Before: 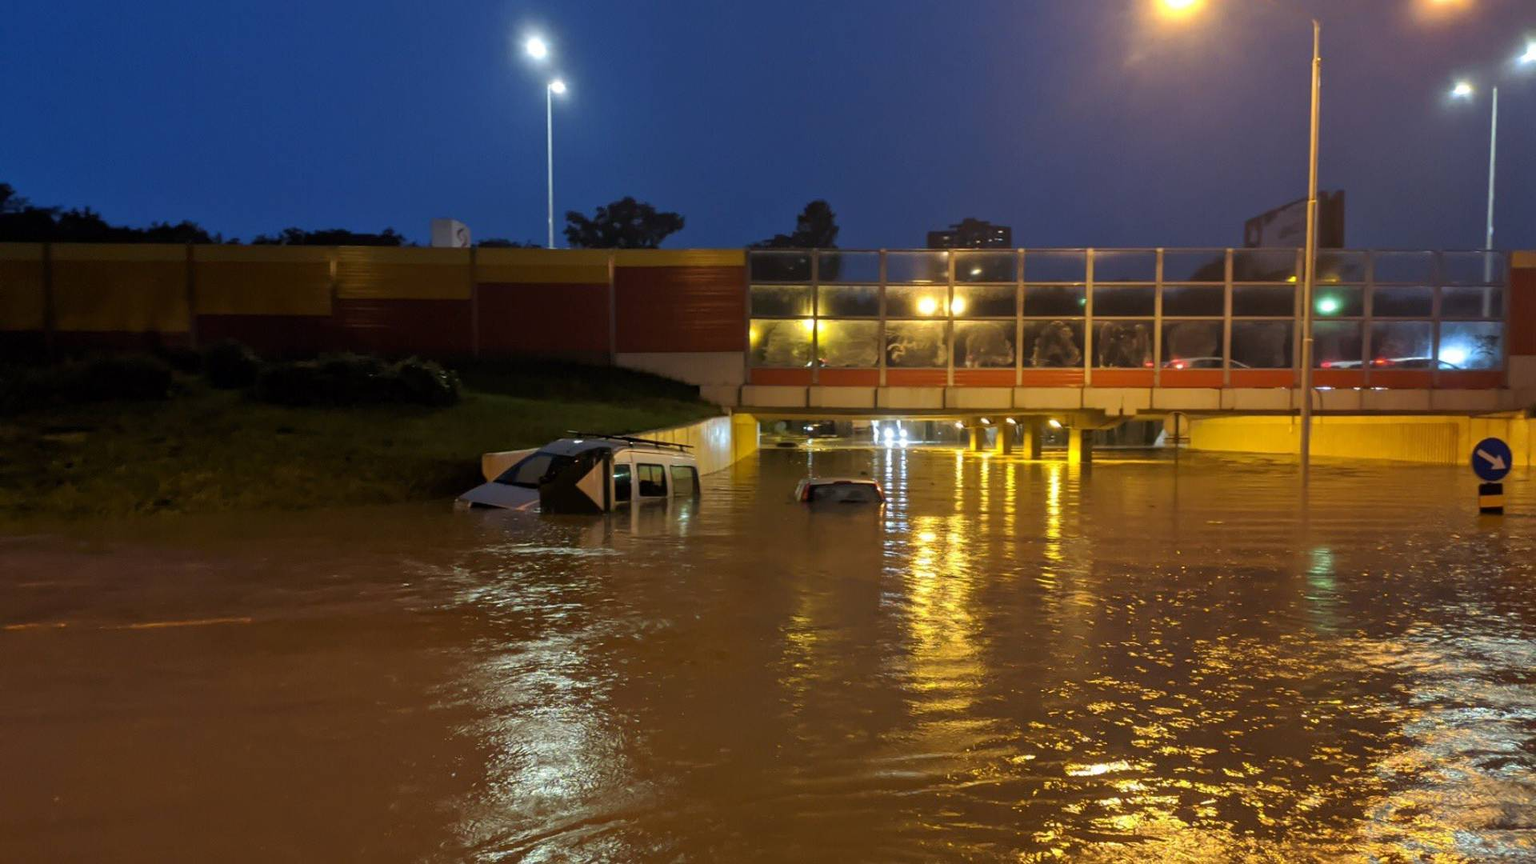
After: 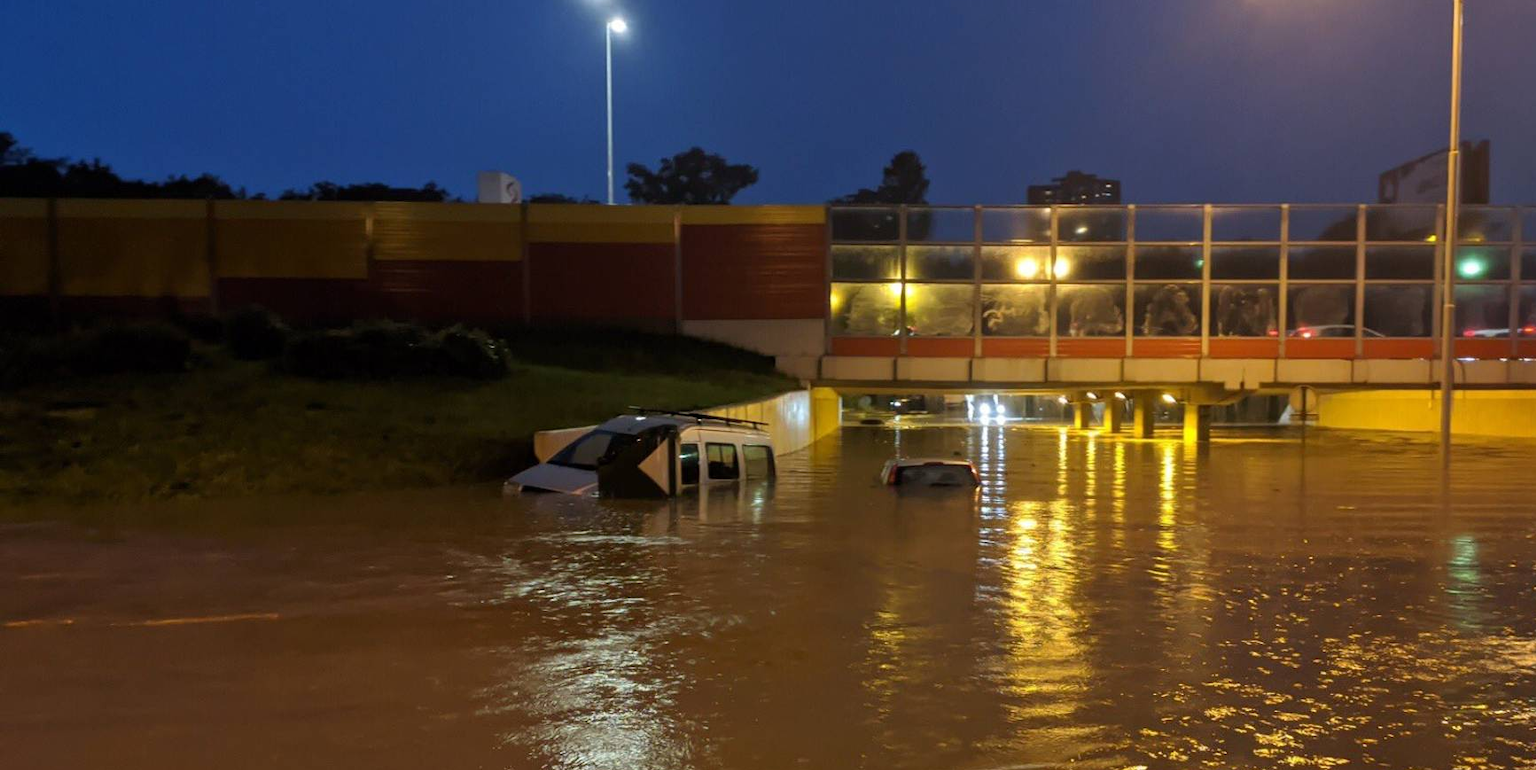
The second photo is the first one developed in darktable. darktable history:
crop: top 7.43%, right 9.692%, bottom 12.094%
